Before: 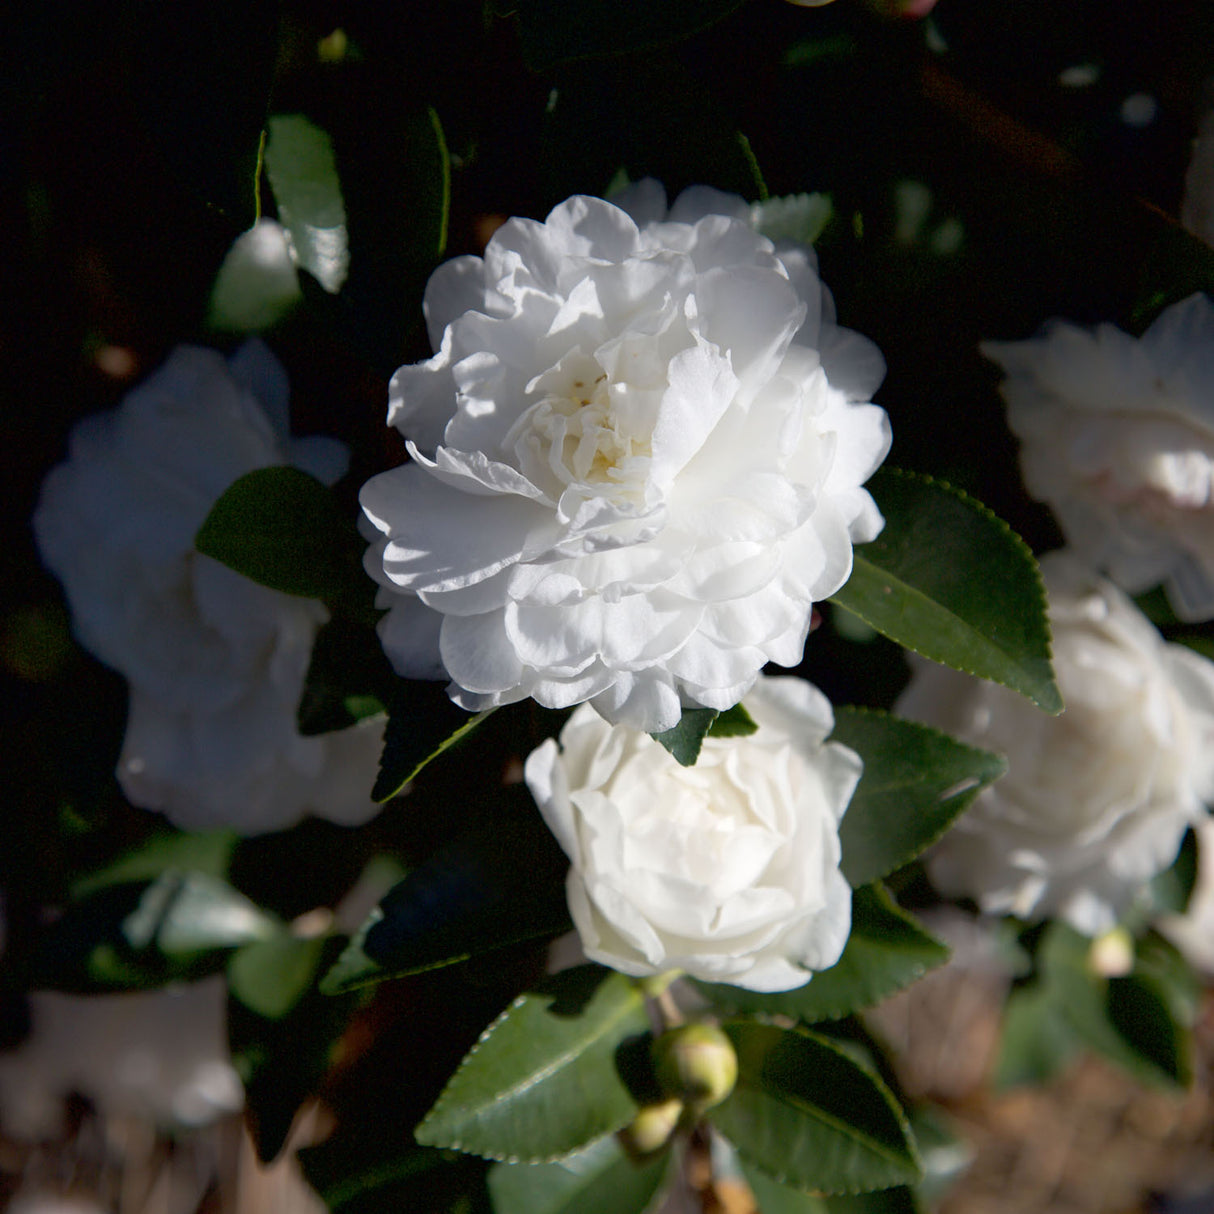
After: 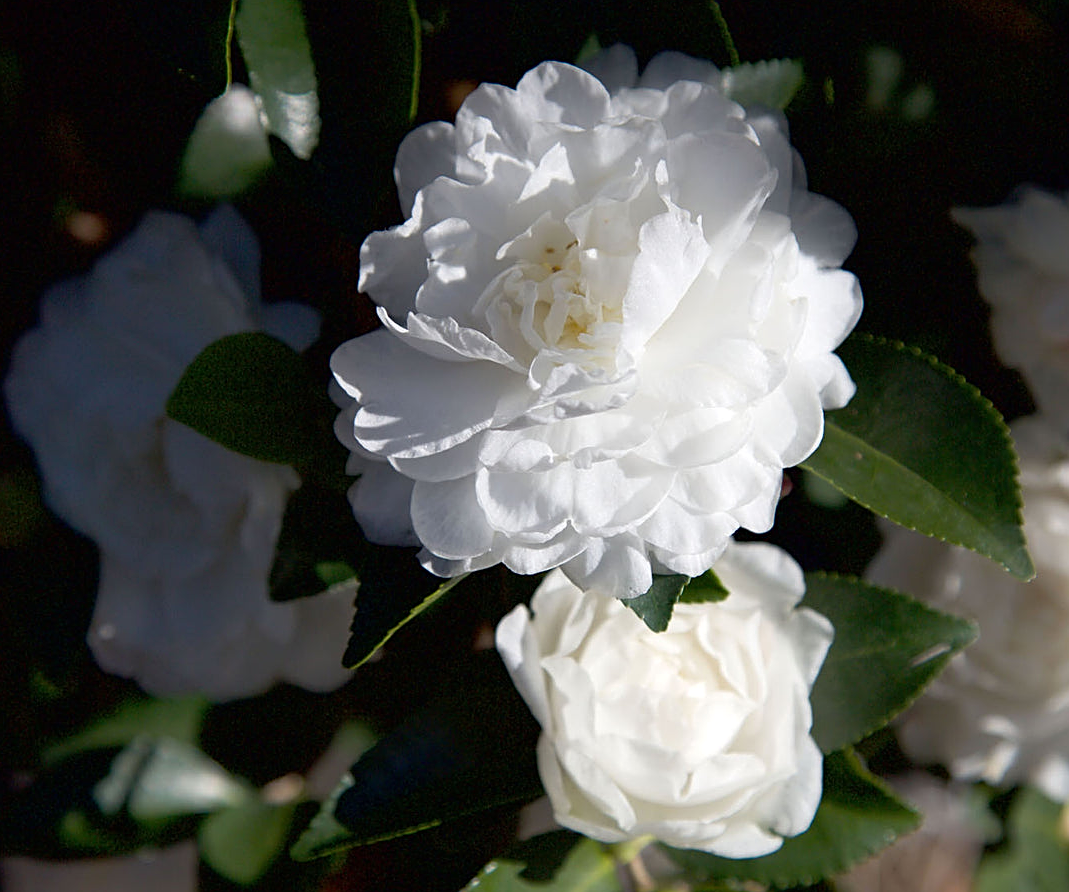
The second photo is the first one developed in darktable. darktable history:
exposure: exposure 0.086 EV, compensate exposure bias true, compensate highlight preservation false
sharpen: on, module defaults
crop and rotate: left 2.401%, top 11.1%, right 9.528%, bottom 15.345%
